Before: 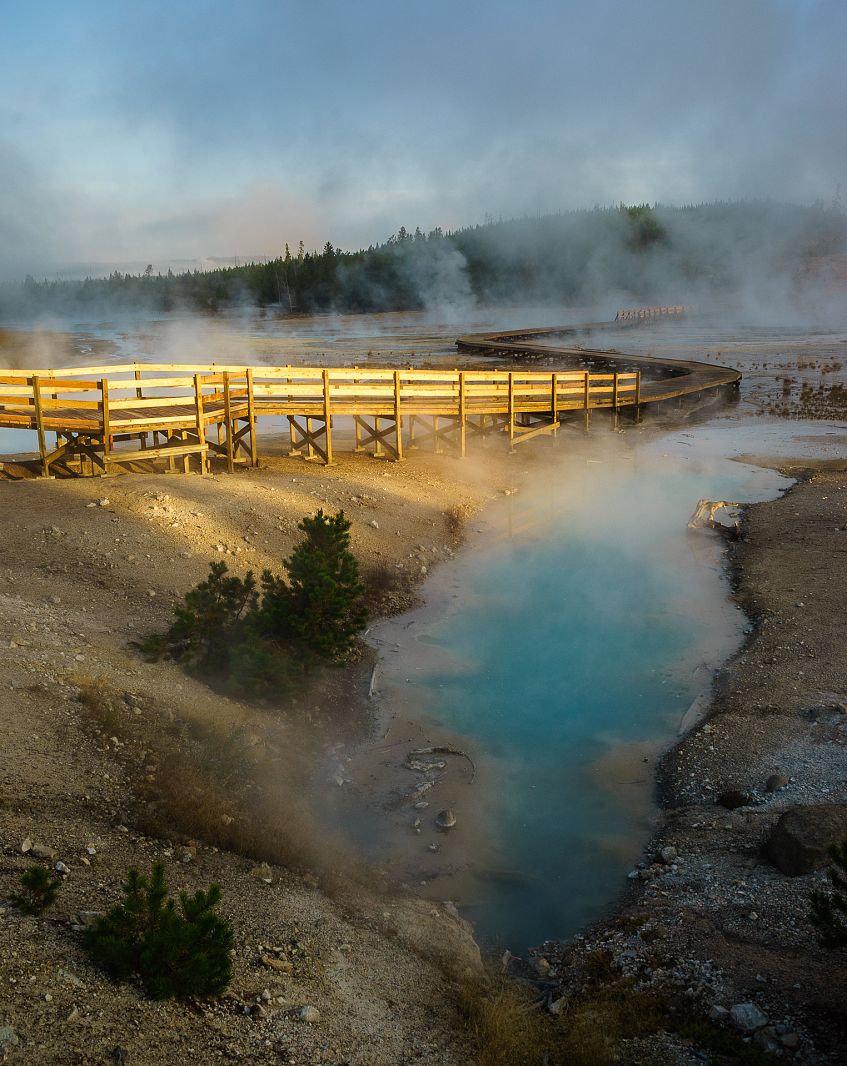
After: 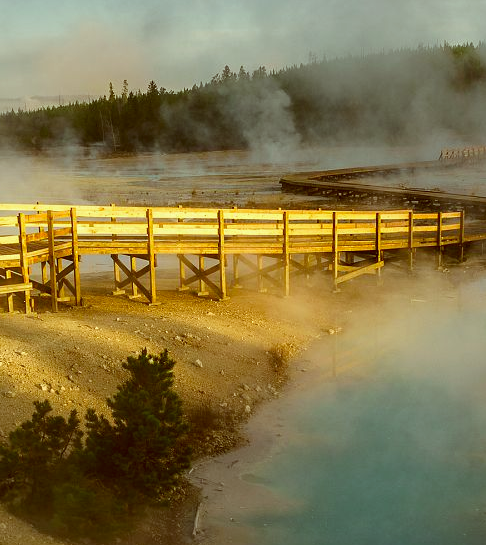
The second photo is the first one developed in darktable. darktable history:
crop: left 20.796%, top 15.15%, right 21.563%, bottom 33.684%
color correction: highlights a* -6.26, highlights b* 9.49, shadows a* 10.05, shadows b* 23.28
